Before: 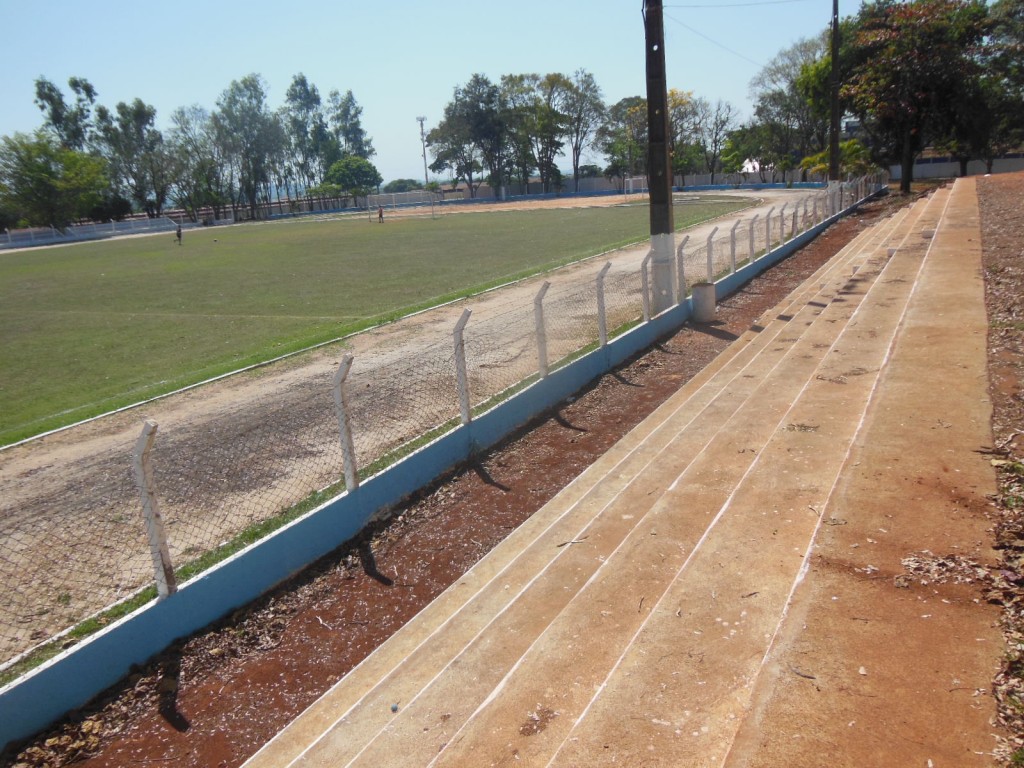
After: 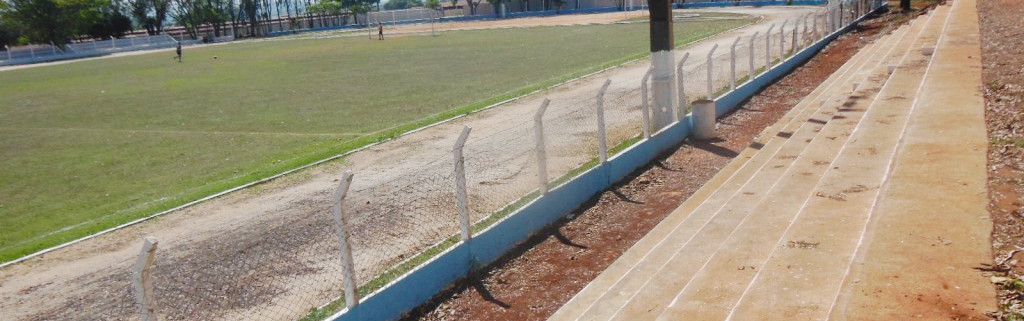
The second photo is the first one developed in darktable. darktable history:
crop and rotate: top 23.84%, bottom 34.294%
tone curve: curves: ch0 [(0, 0) (0.003, 0.009) (0.011, 0.013) (0.025, 0.022) (0.044, 0.039) (0.069, 0.055) (0.1, 0.077) (0.136, 0.113) (0.177, 0.158) (0.224, 0.213) (0.277, 0.289) (0.335, 0.367) (0.399, 0.451) (0.468, 0.532) (0.543, 0.615) (0.623, 0.696) (0.709, 0.755) (0.801, 0.818) (0.898, 0.893) (1, 1)], preserve colors none
